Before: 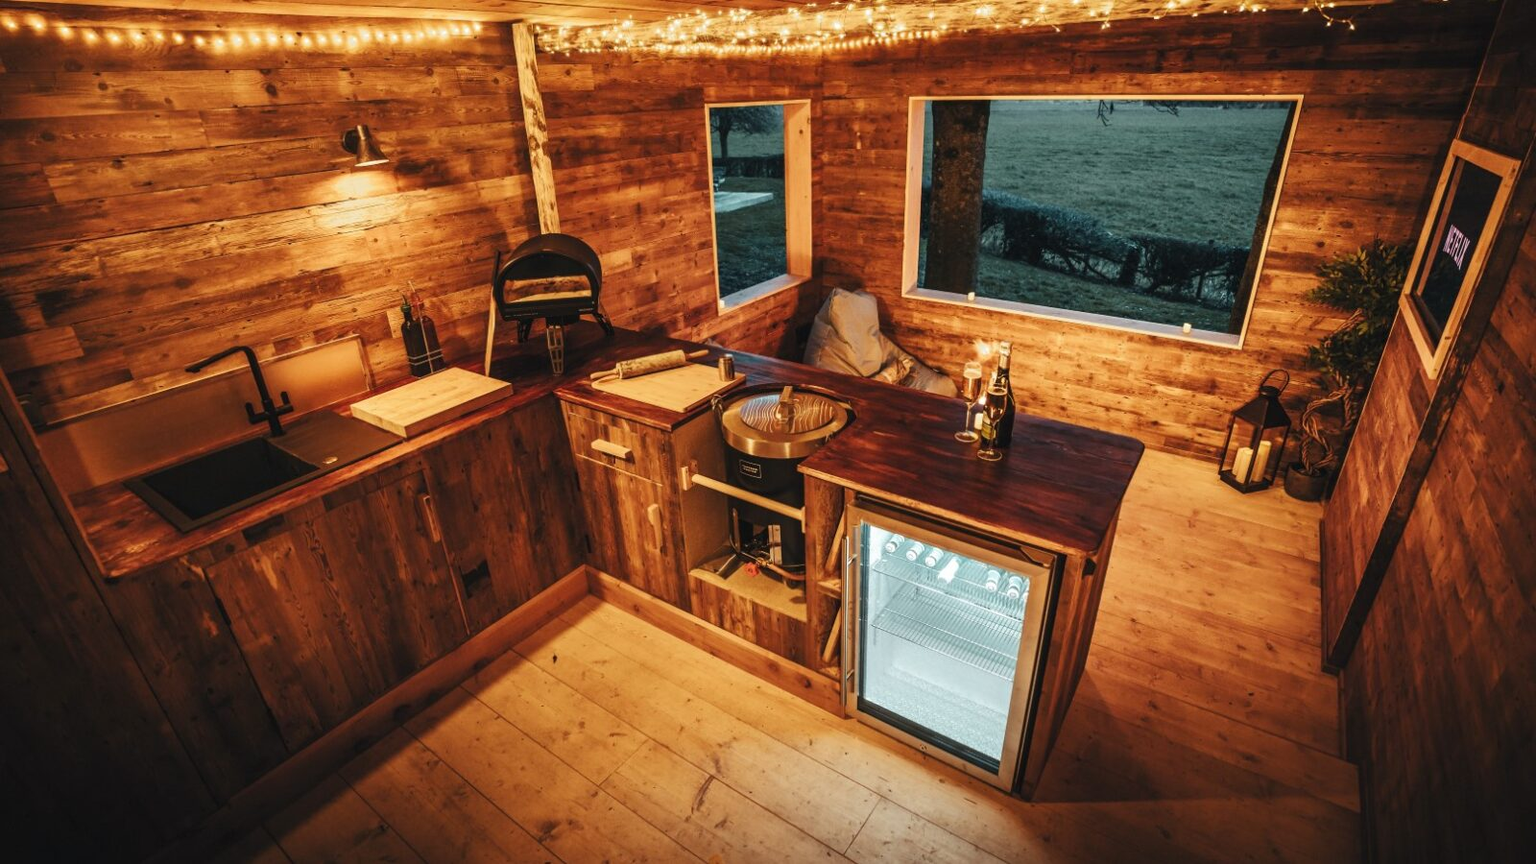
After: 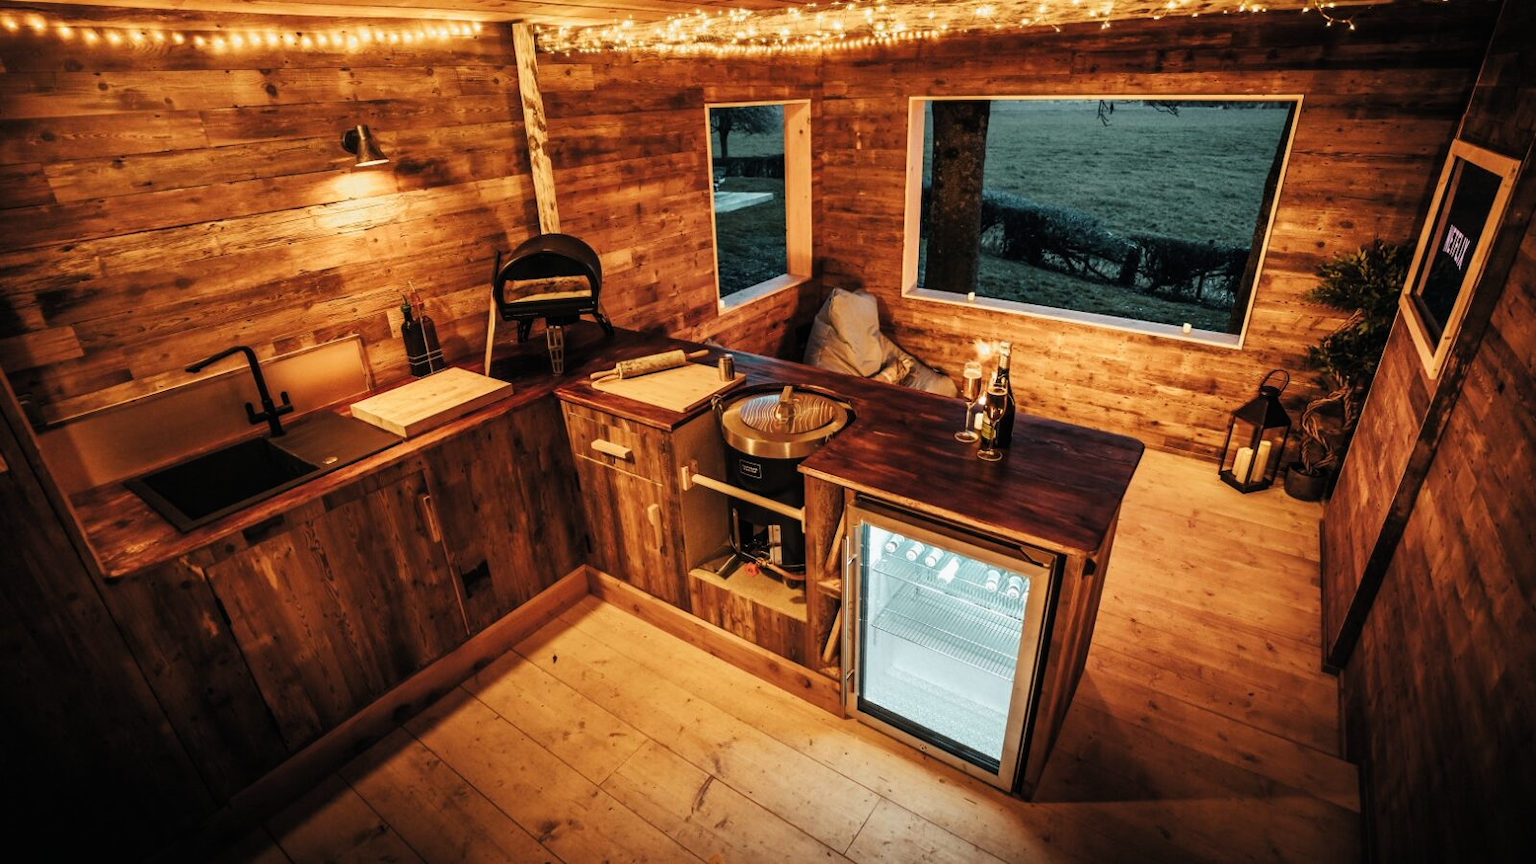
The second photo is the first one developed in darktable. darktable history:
filmic rgb: black relative exposure -12.9 EV, white relative exposure 2.81 EV, target black luminance 0%, hardness 8.57, latitude 69.85%, contrast 1.133, shadows ↔ highlights balance -1.21%, color science v4 (2020), iterations of high-quality reconstruction 0, contrast in shadows soft, contrast in highlights soft
tone equalizer: on, module defaults
